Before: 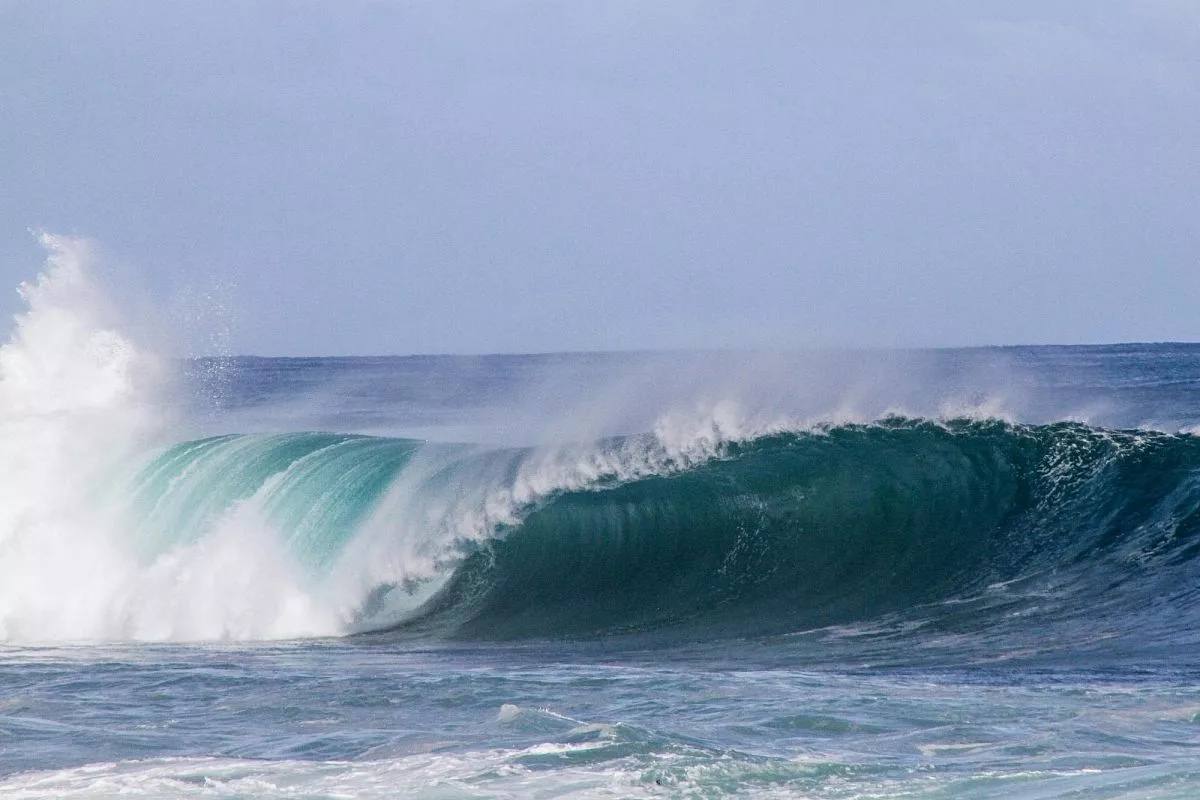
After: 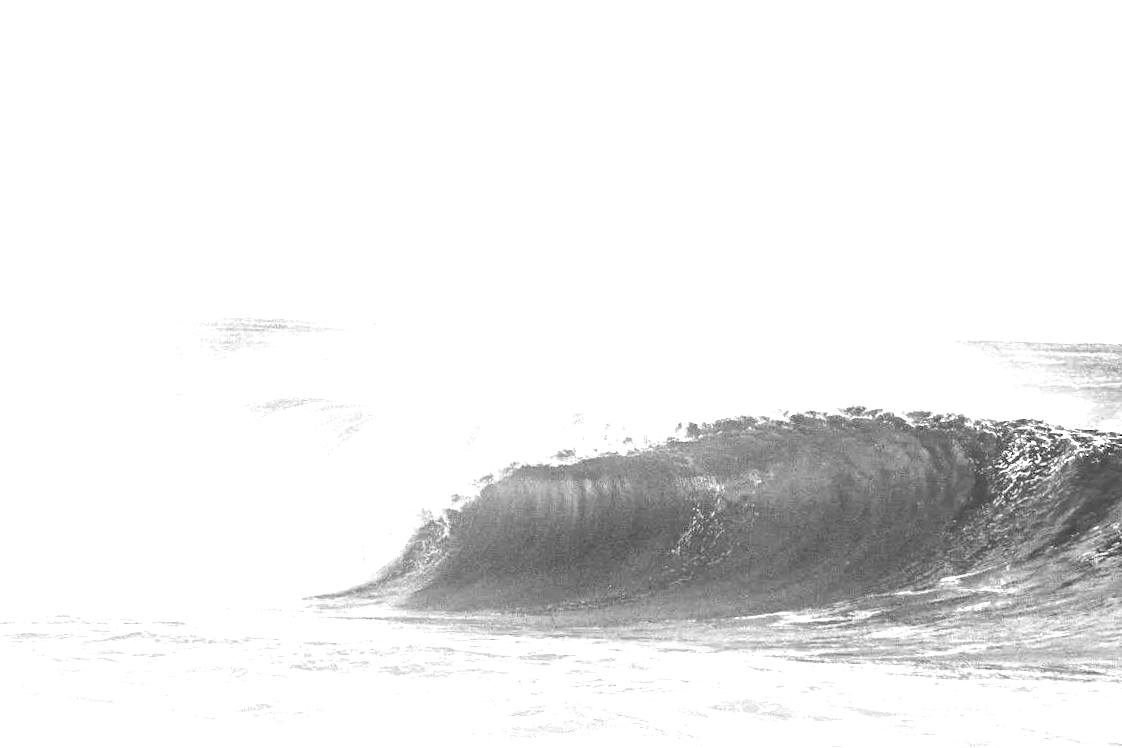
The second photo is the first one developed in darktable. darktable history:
exposure: black level correction 0, exposure 2.408 EV, compensate exposure bias true, compensate highlight preservation false
color zones: curves: ch0 [(0, 0.65) (0.096, 0.644) (0.221, 0.539) (0.429, 0.5) (0.571, 0.5) (0.714, 0.5) (0.857, 0.5) (1, 0.65)]; ch1 [(0, 0.5) (0.143, 0.5) (0.257, -0.002) (0.429, 0.04) (0.571, -0.001) (0.714, -0.015) (0.857, 0.024) (1, 0.5)]
crop and rotate: angle -2.68°
